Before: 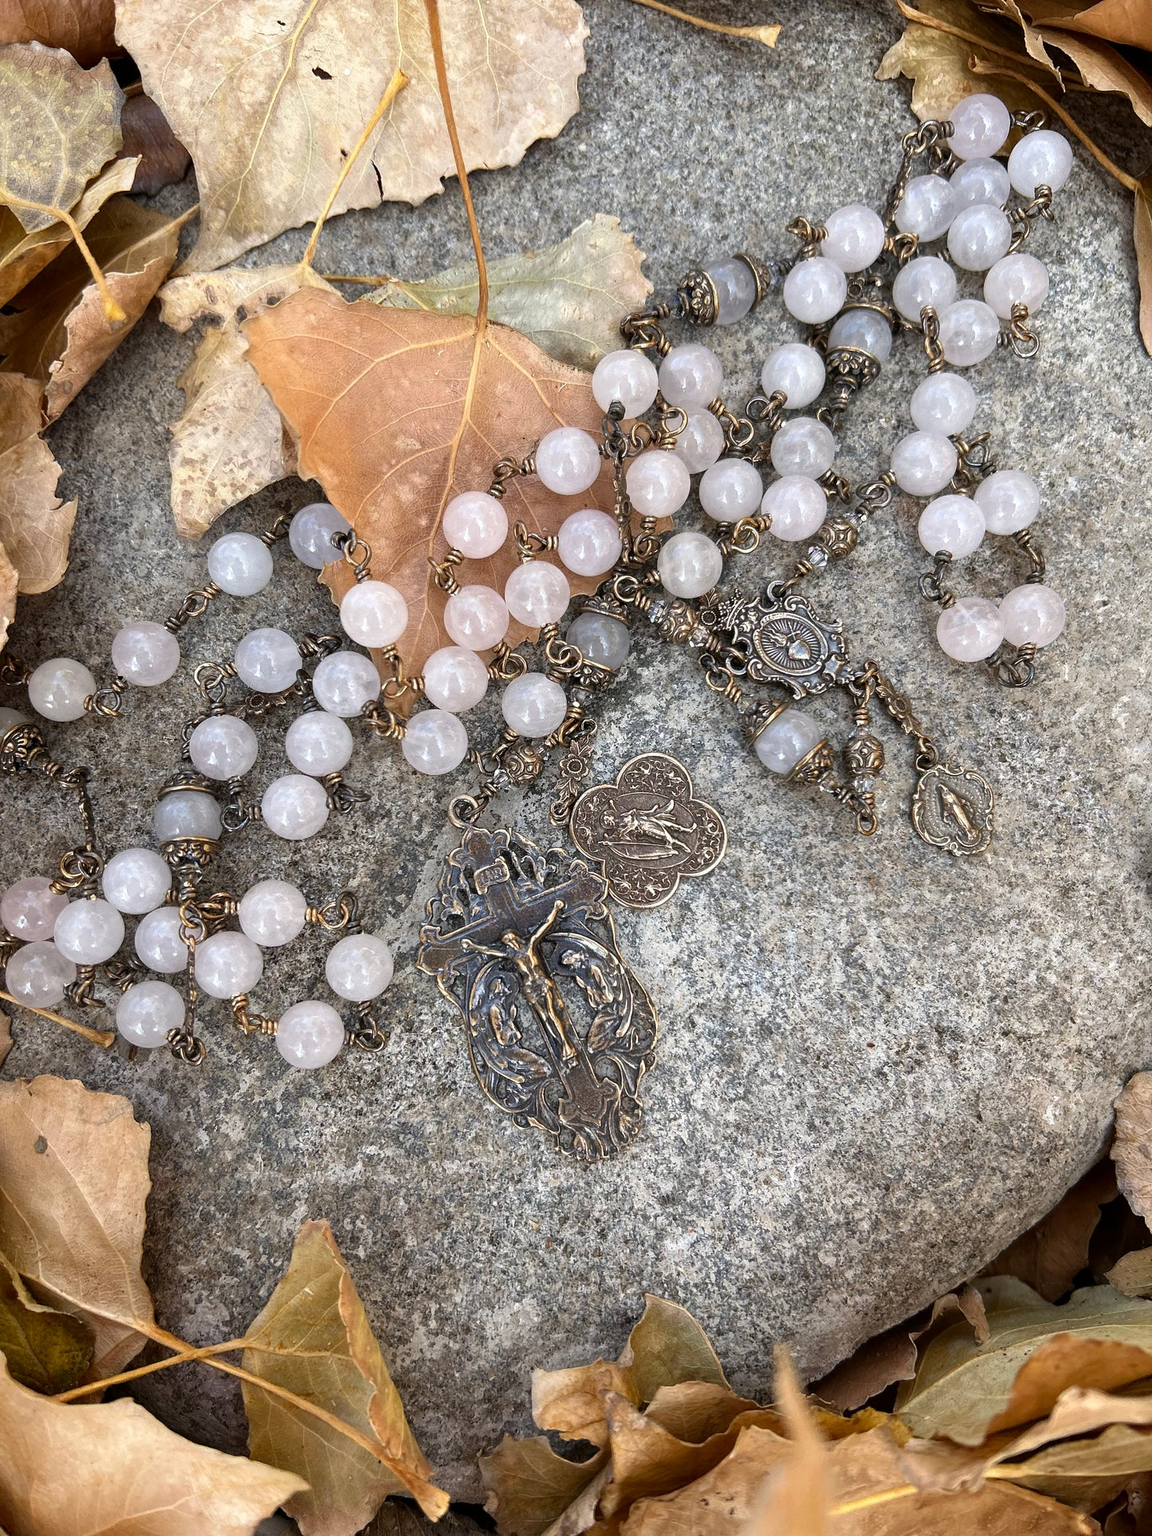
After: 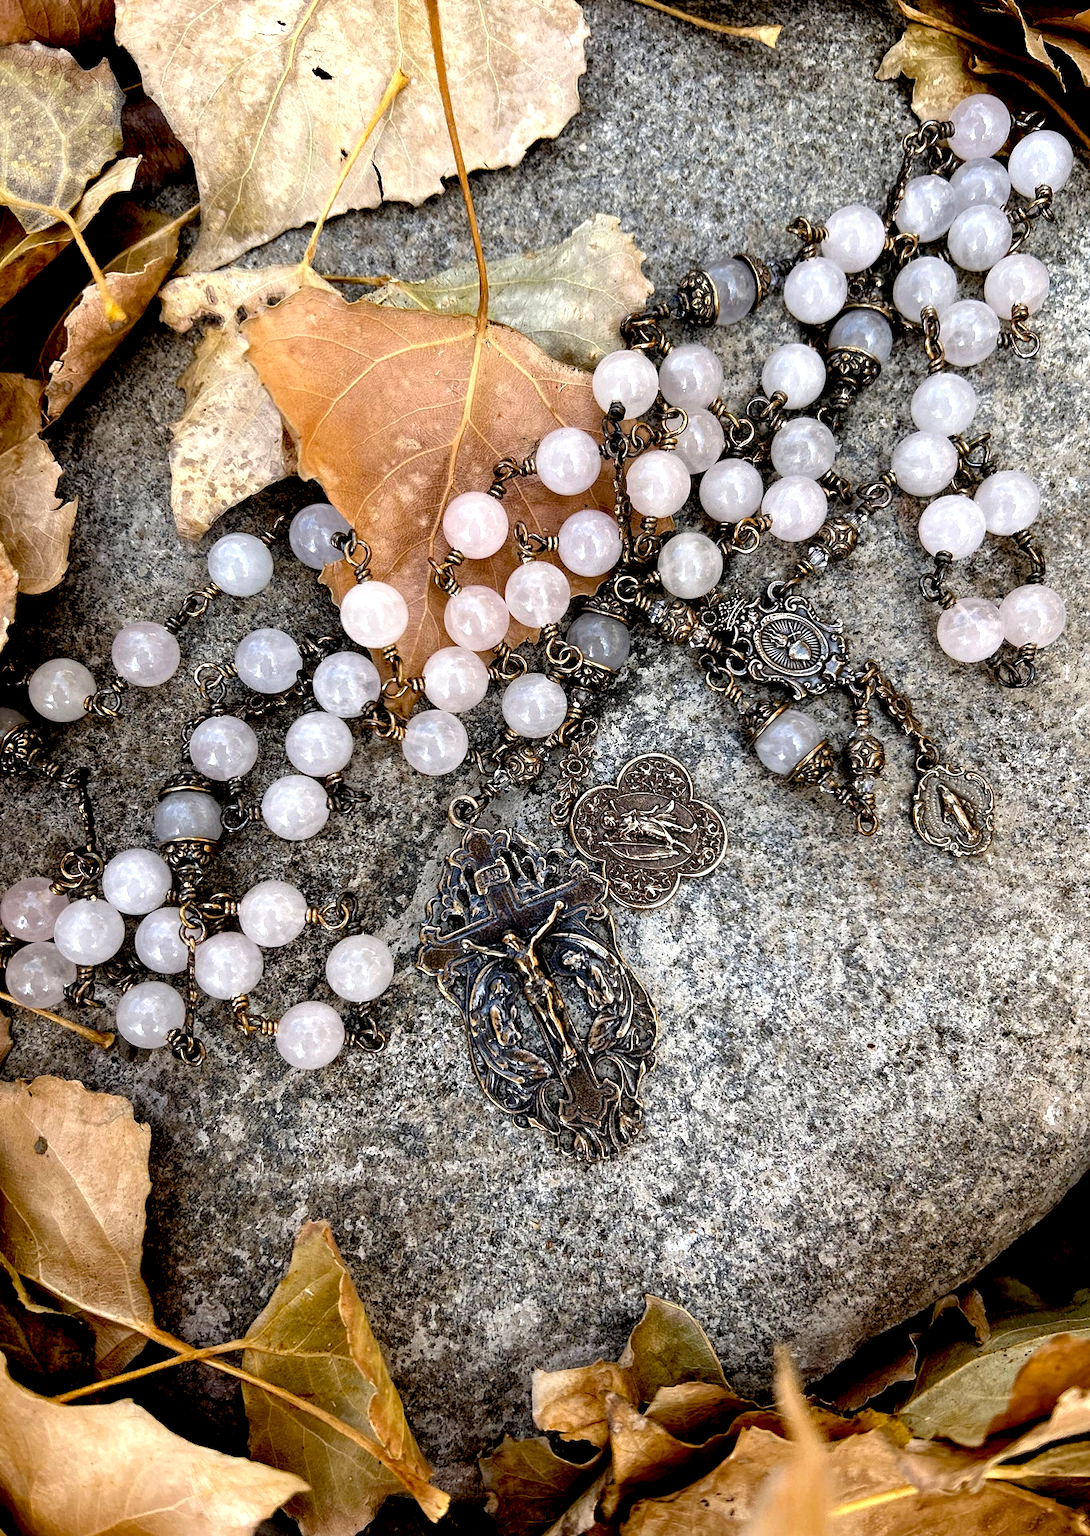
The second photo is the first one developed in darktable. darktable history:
exposure: black level correction 0.048, exposure 0.012 EV, compensate highlight preservation false
crop and rotate: left 0%, right 5.305%
color balance rgb: perceptual saturation grading › global saturation 0.828%, global vibrance 9.398%, contrast 15.283%, saturation formula JzAzBz (2021)
